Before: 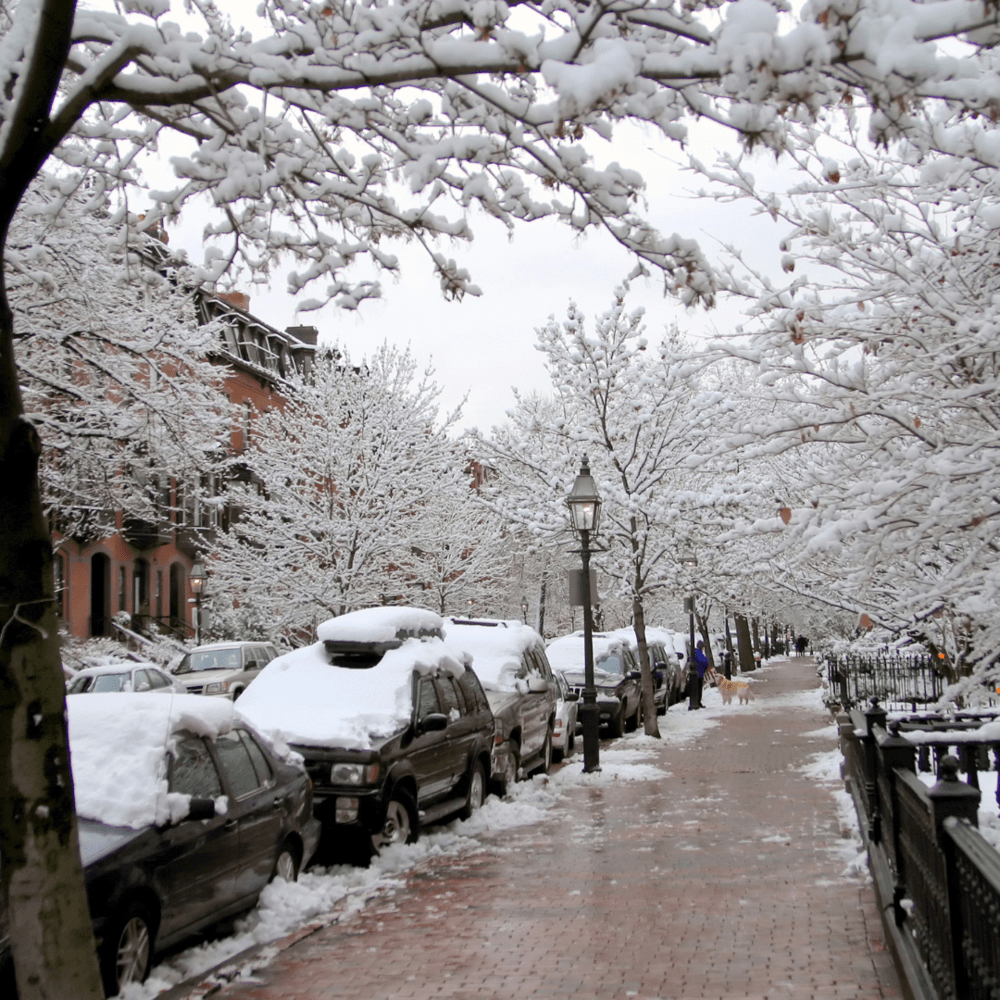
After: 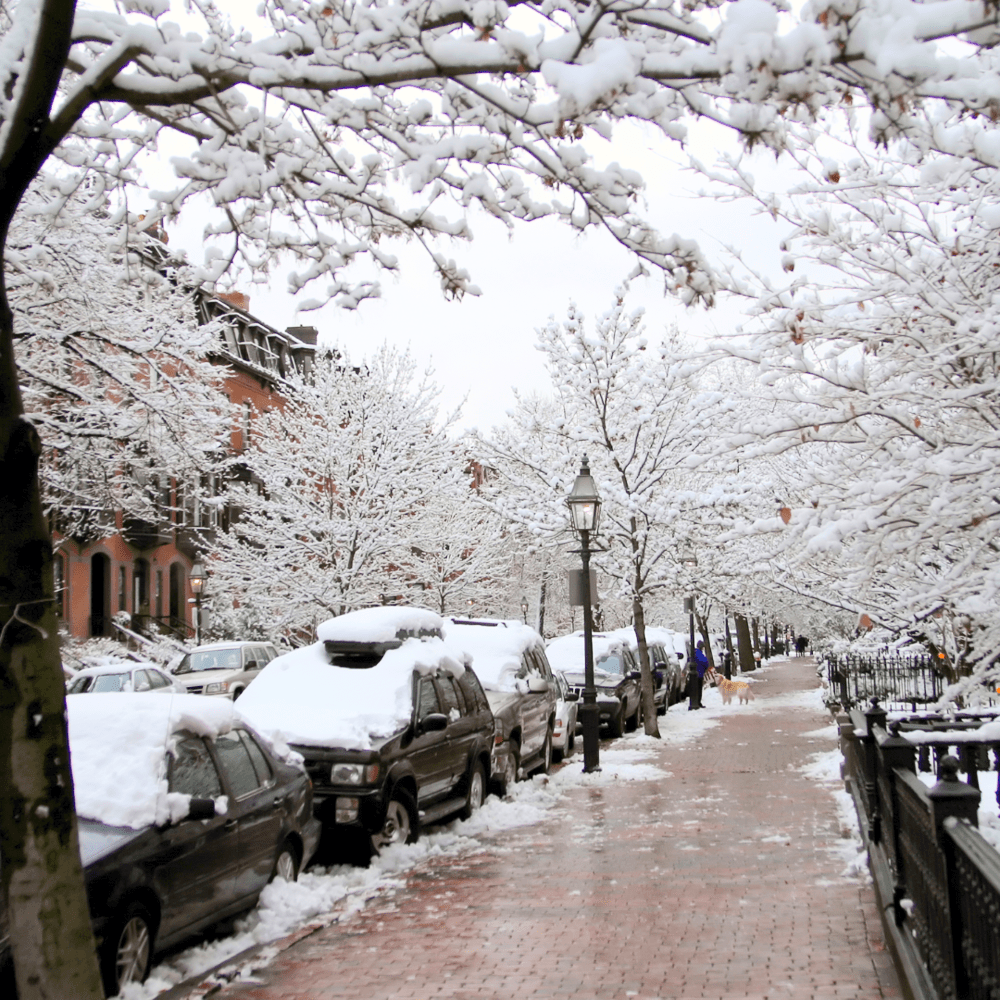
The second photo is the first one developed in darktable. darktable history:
contrast brightness saturation: contrast 0.203, brightness 0.162, saturation 0.216
